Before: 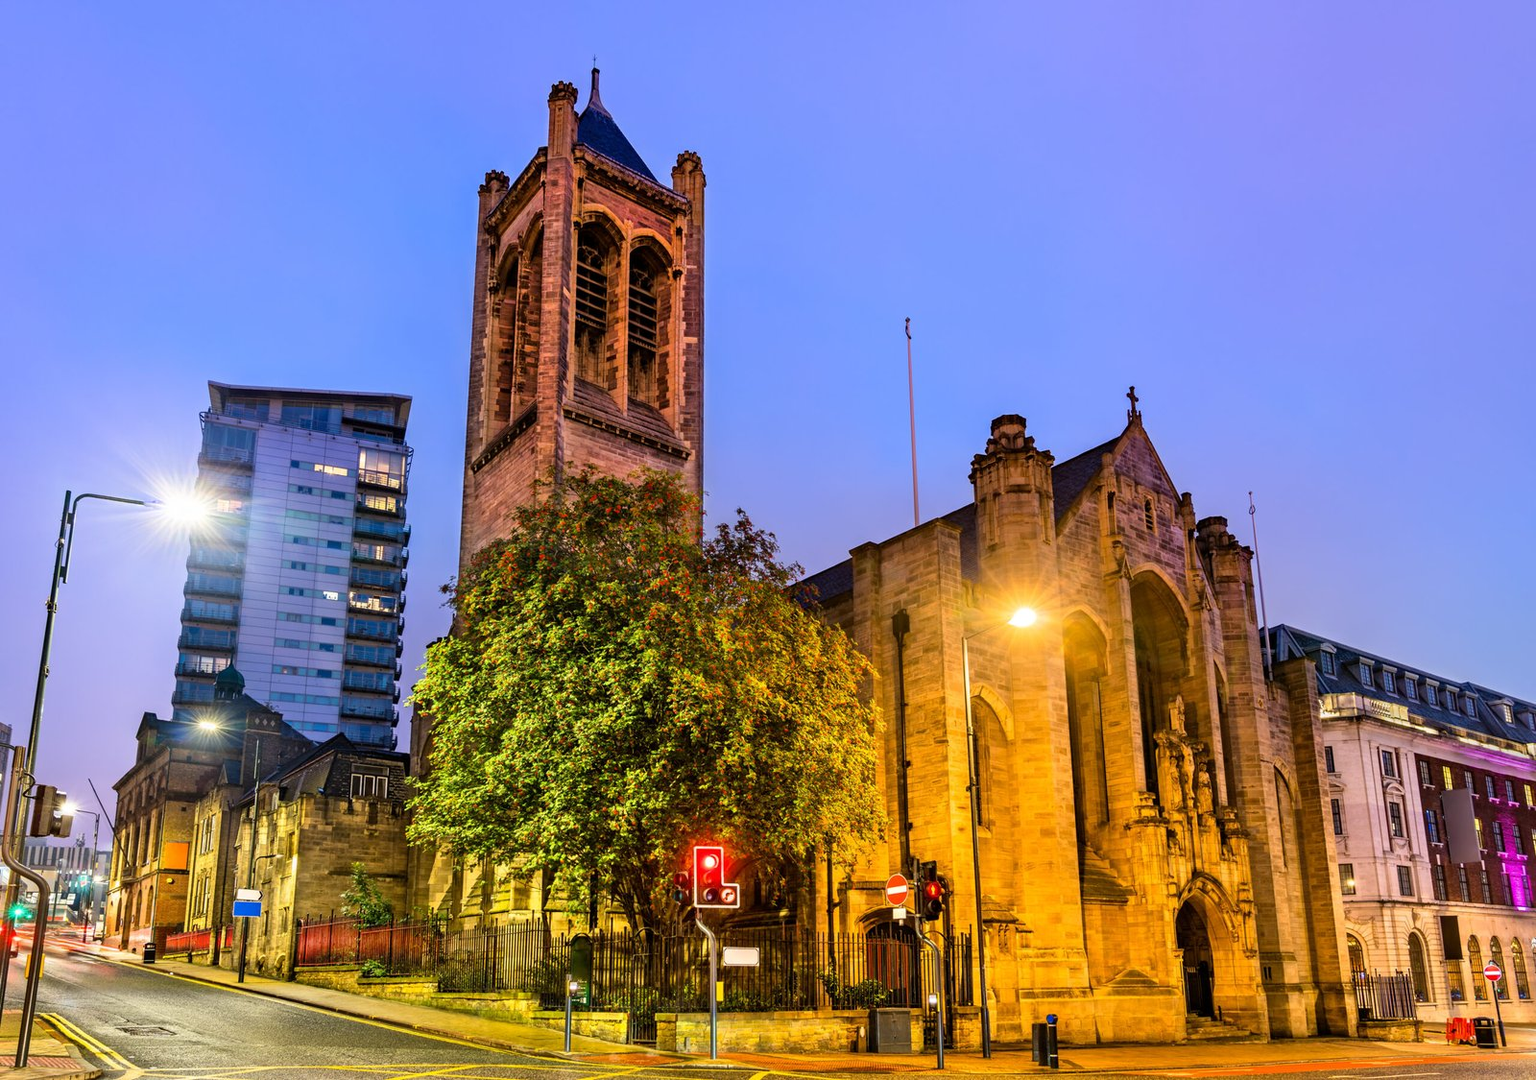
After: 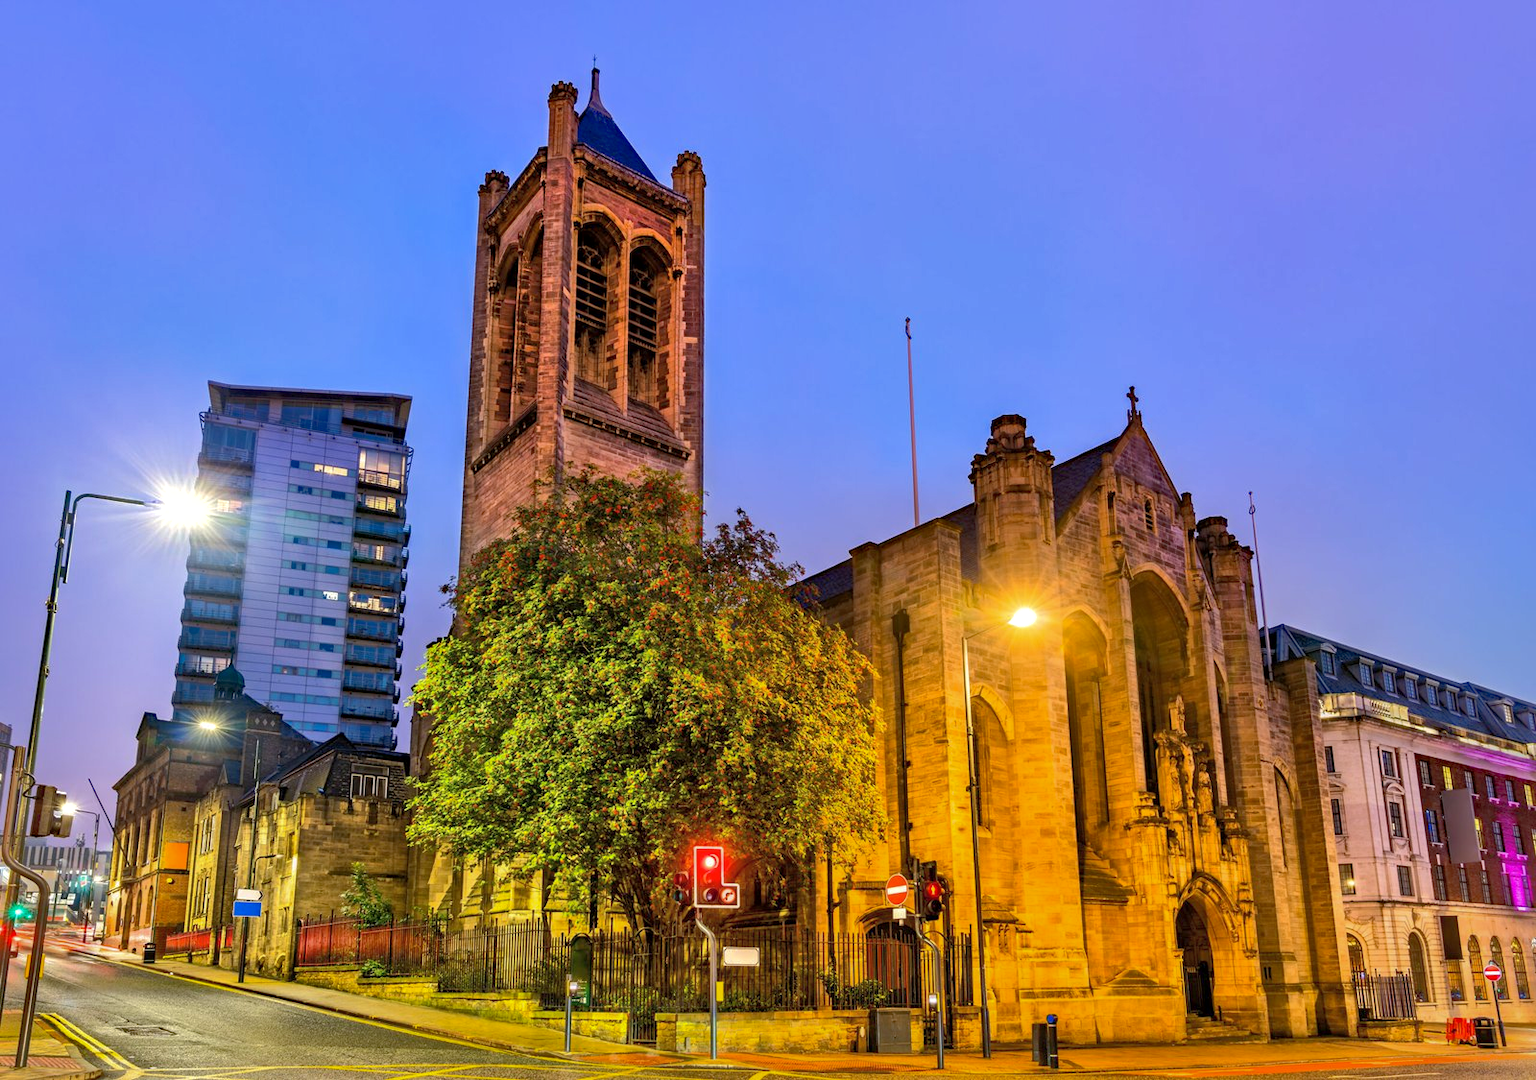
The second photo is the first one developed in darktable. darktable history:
local contrast: mode bilateral grid, contrast 20, coarseness 50, detail 120%, midtone range 0.2
shadows and highlights: shadows 60, highlights -60
haze removal: compatibility mode true, adaptive false
